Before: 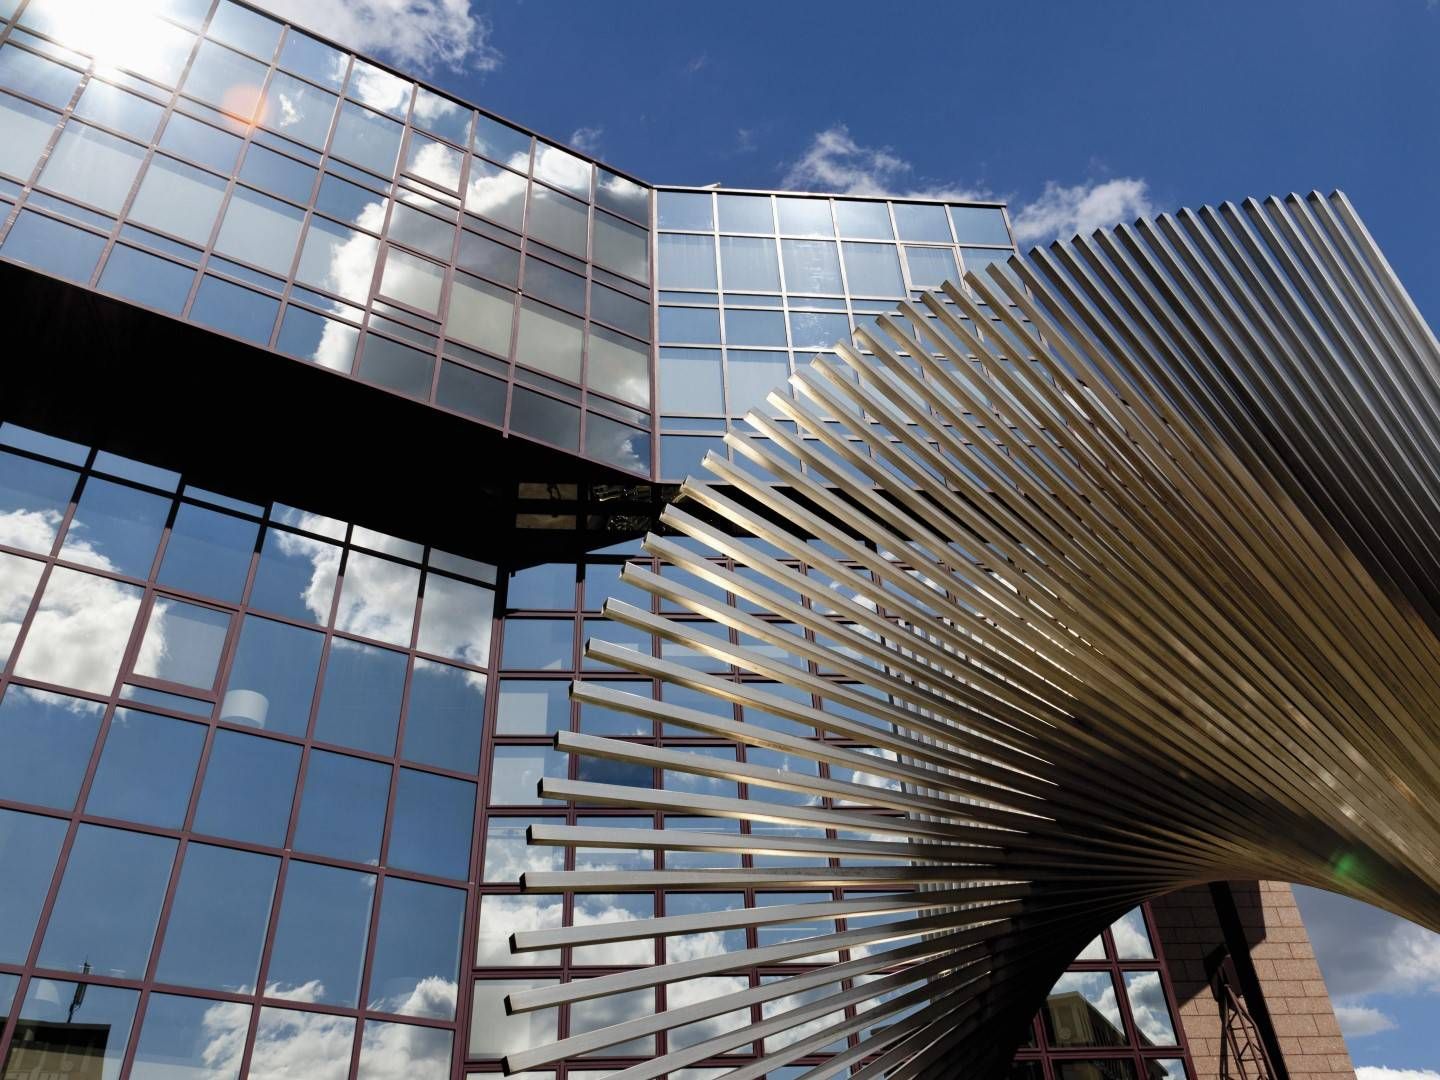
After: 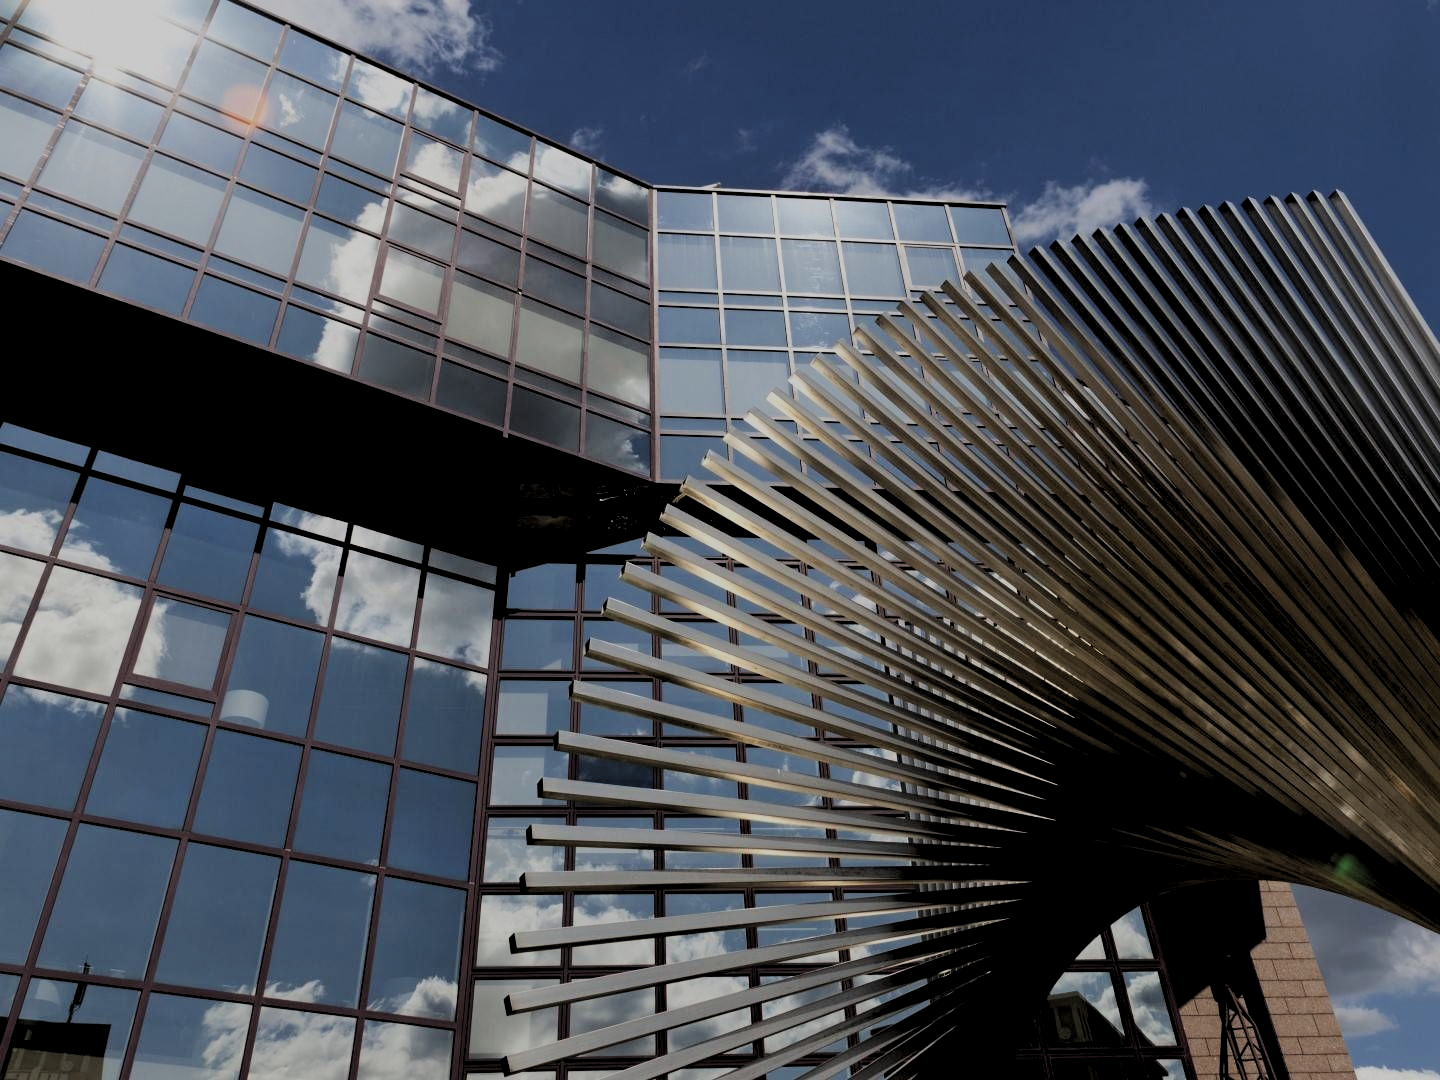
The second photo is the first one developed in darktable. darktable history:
filmic rgb: black relative exposure -7.65 EV, white relative exposure 4.56 EV, hardness 3.61, color science v6 (2022)
levels: levels [0.116, 0.574, 1]
